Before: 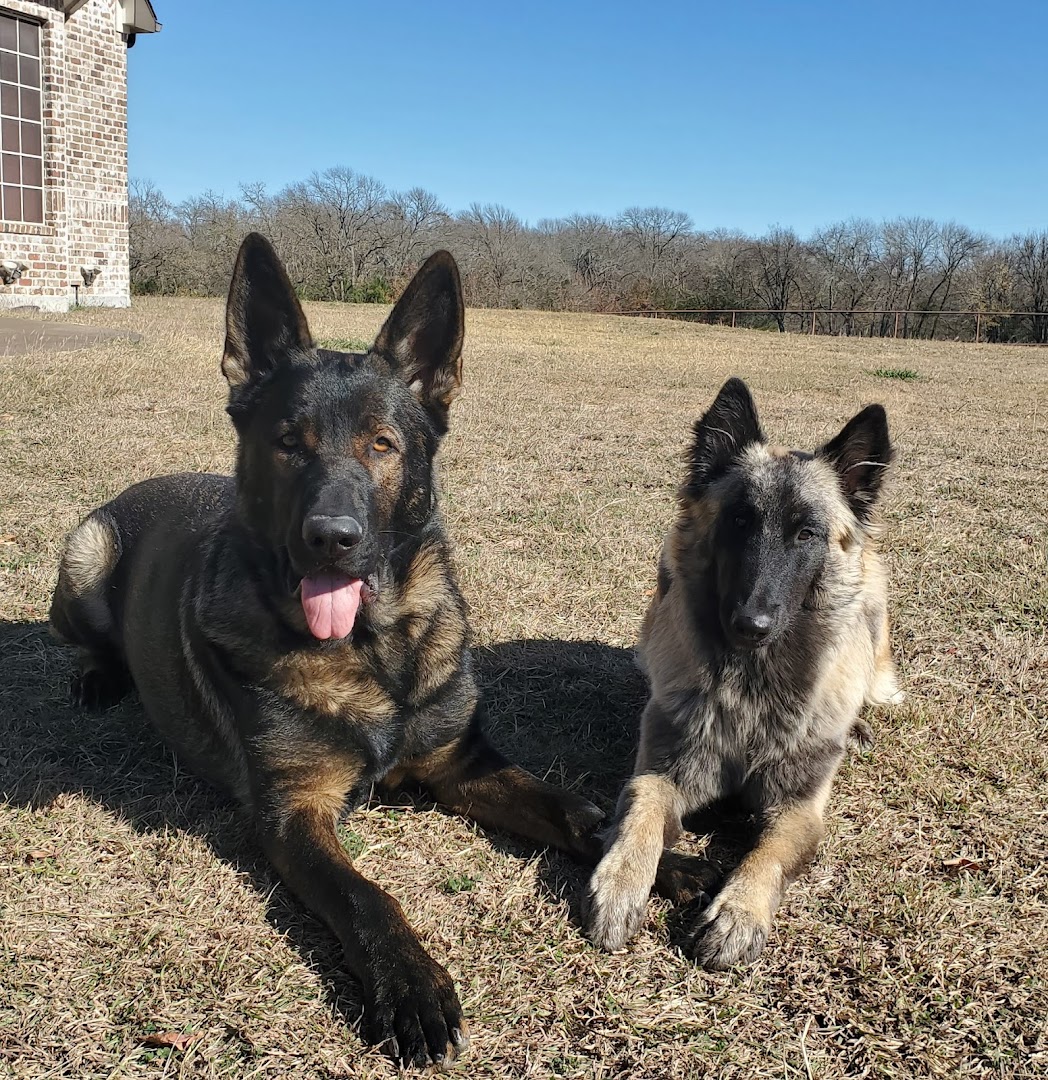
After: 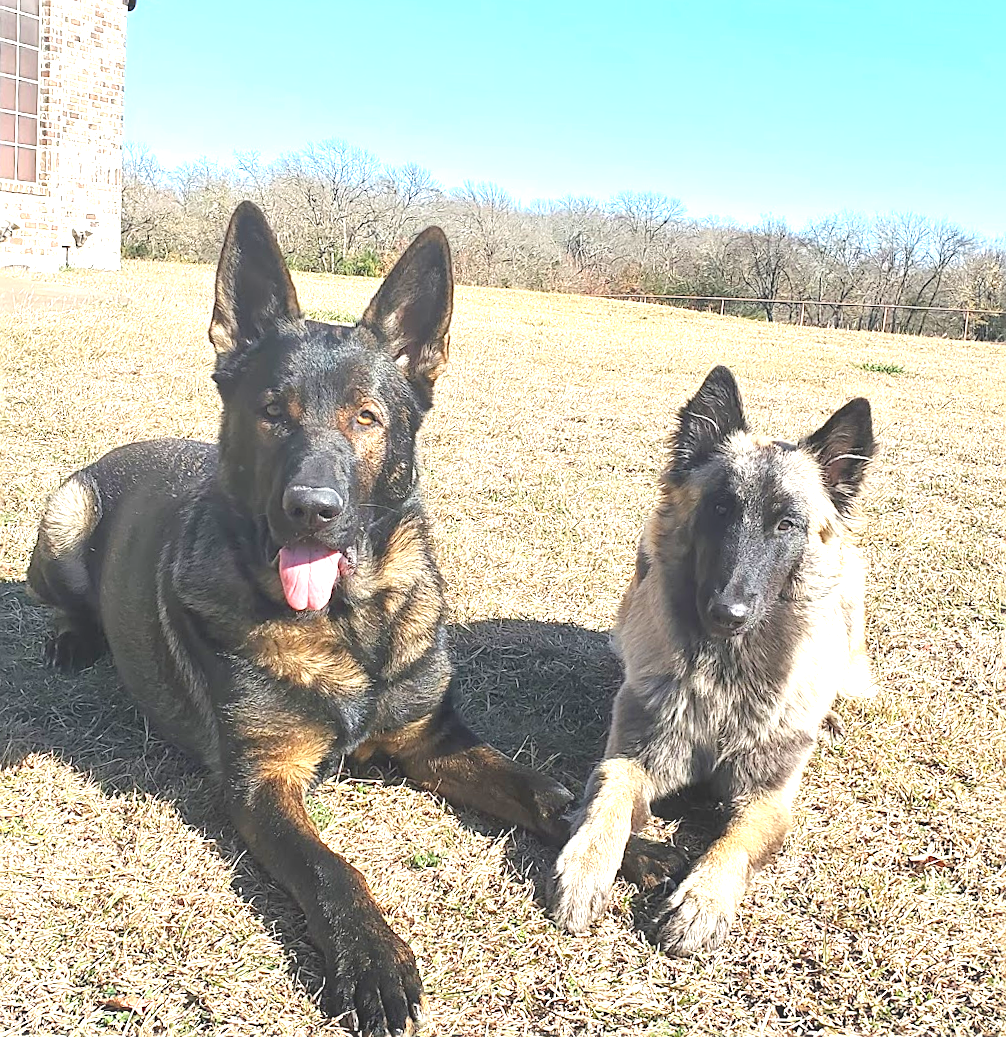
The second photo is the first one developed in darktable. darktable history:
crop and rotate: angle -2.33°
local contrast: detail 71%
sharpen: on, module defaults
exposure: black level correction 0, exposure 1.627 EV, compensate highlight preservation false
